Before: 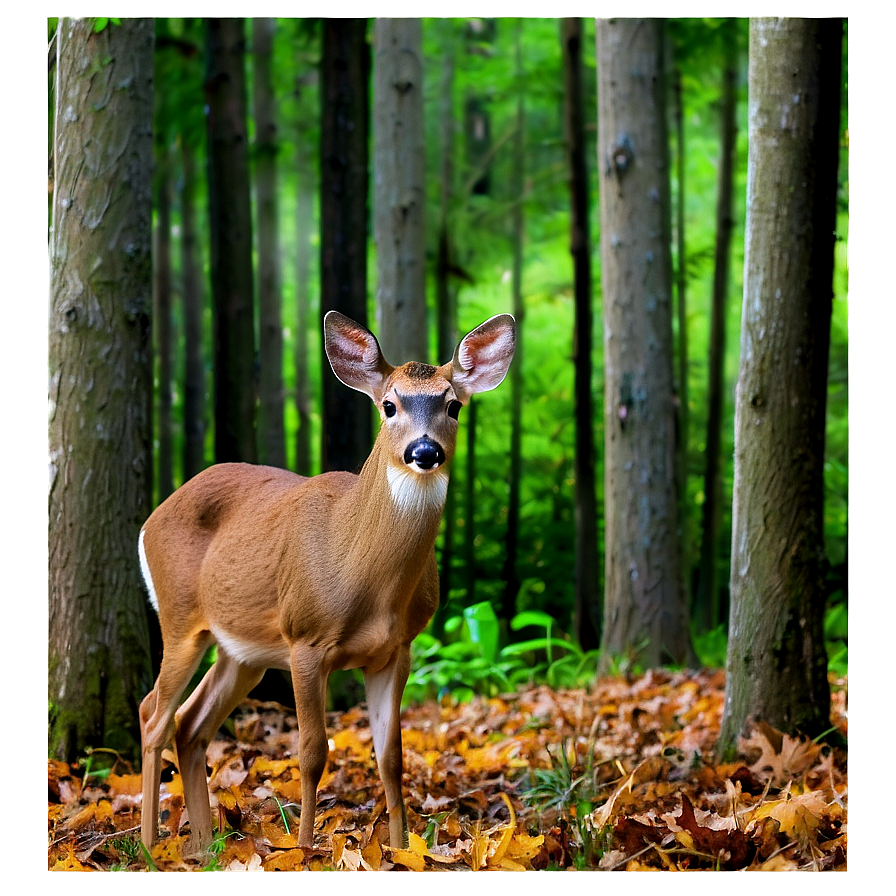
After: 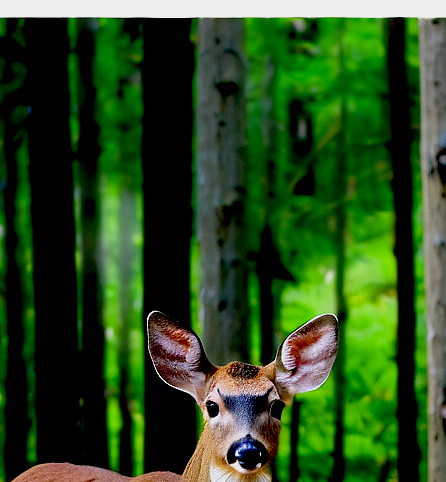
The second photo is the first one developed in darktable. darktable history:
exposure: black level correction 0.045, exposure -0.23 EV, compensate highlight preservation false
crop: left 19.823%, right 30.294%, bottom 46.152%
